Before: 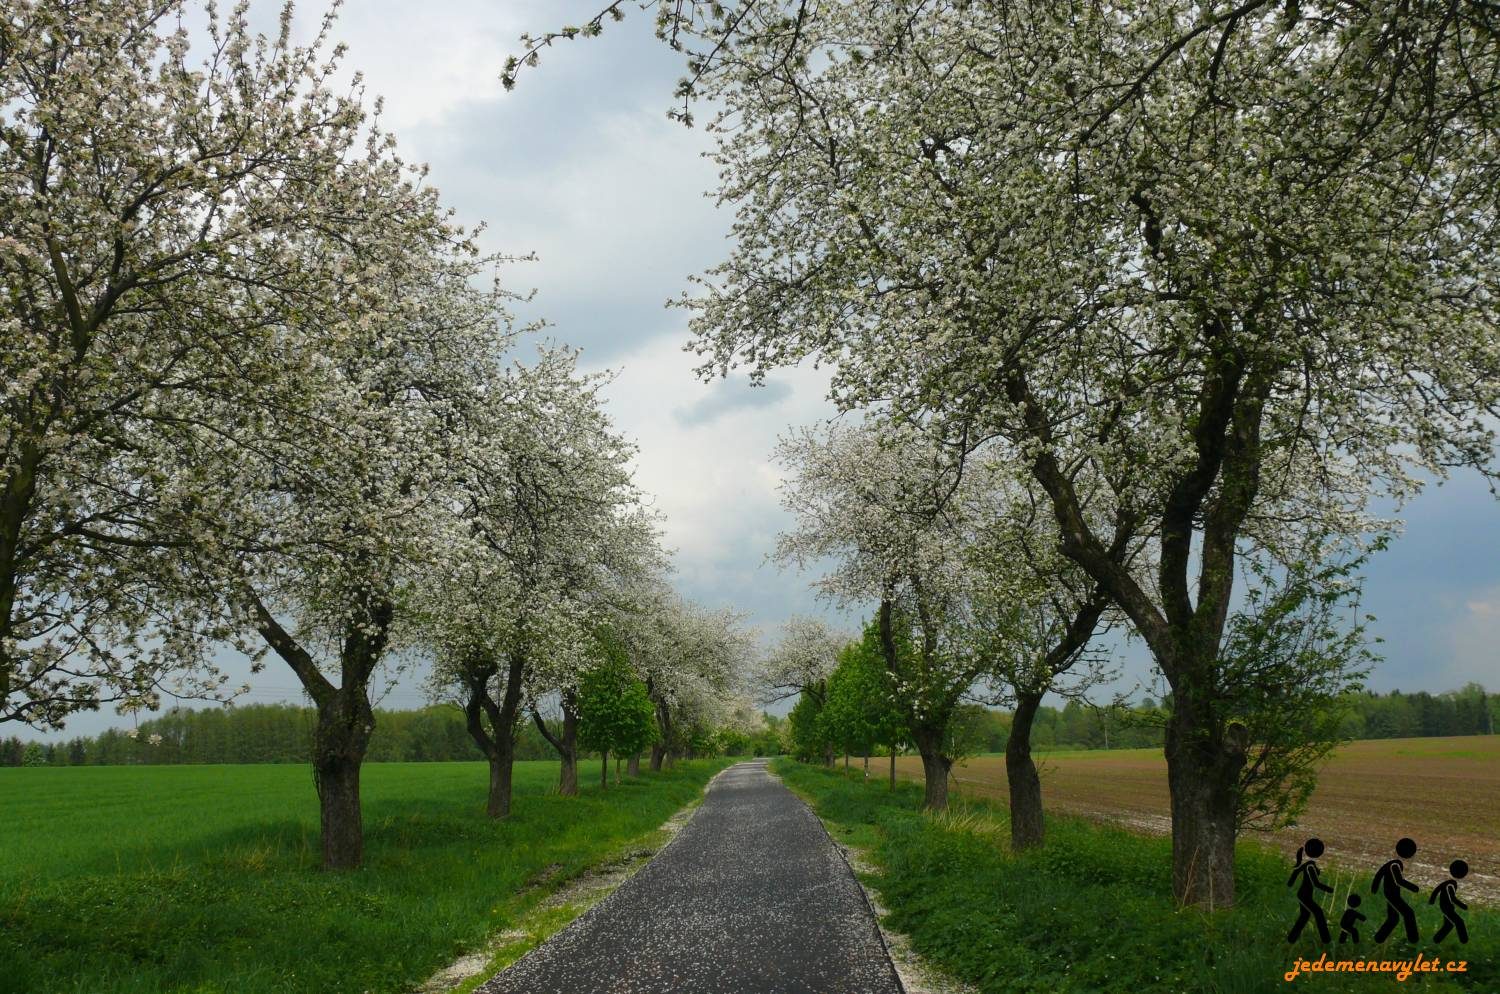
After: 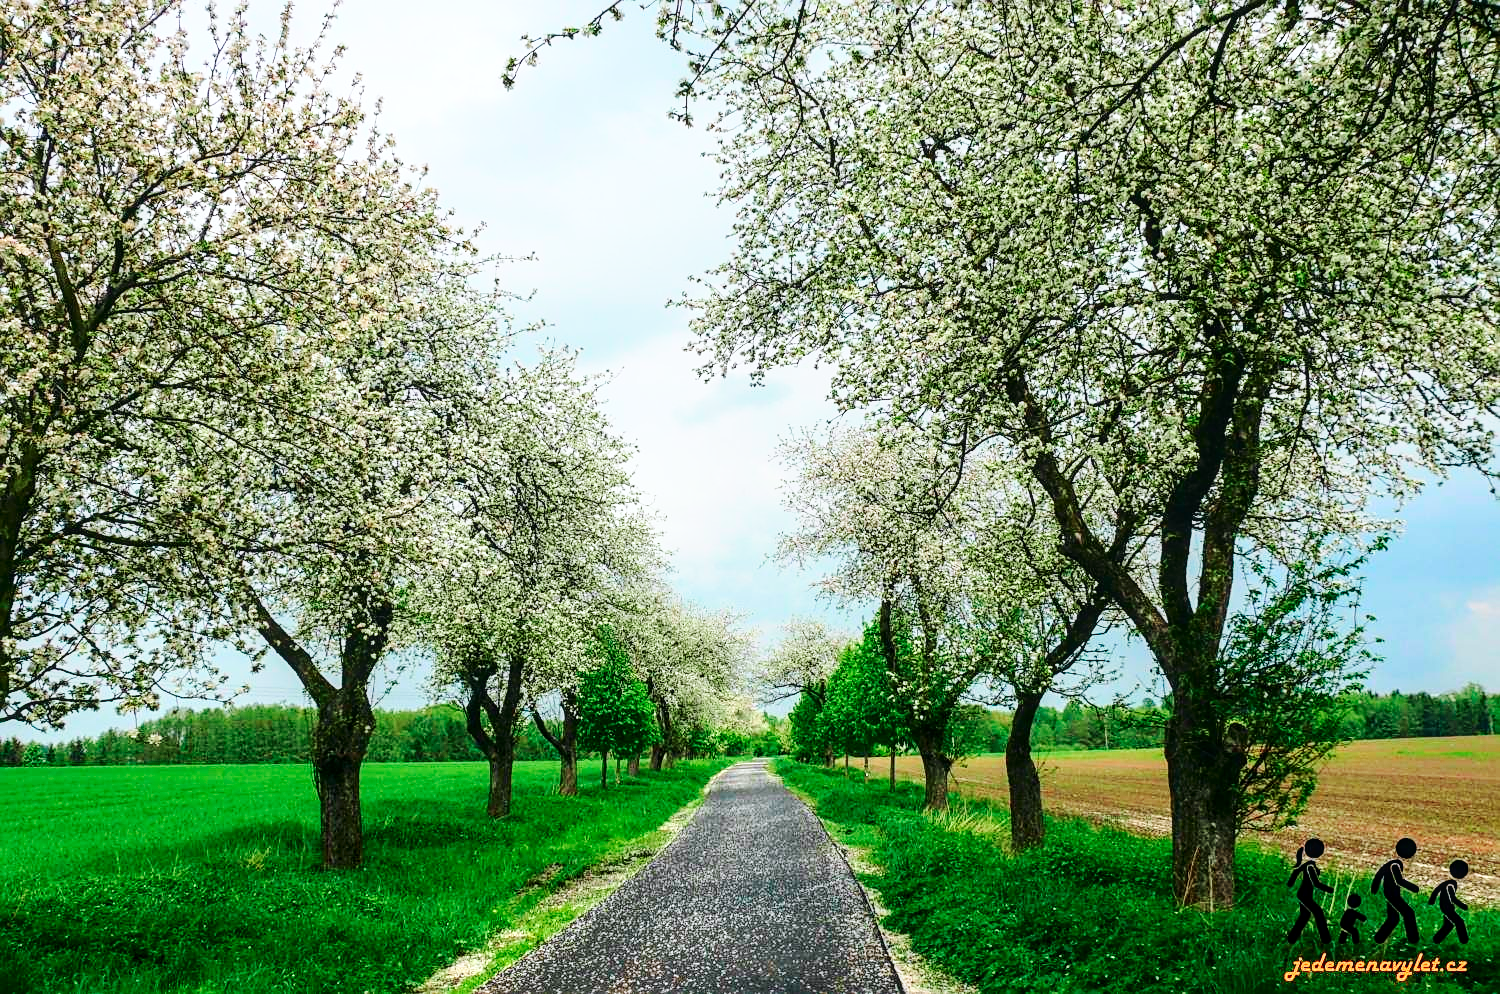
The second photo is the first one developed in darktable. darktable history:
local contrast: on, module defaults
tone curve: curves: ch0 [(0, 0) (0.051, 0.027) (0.096, 0.071) (0.219, 0.248) (0.428, 0.52) (0.596, 0.713) (0.727, 0.823) (0.859, 0.924) (1, 1)]; ch1 [(0, 0) (0.1, 0.038) (0.318, 0.221) (0.413, 0.325) (0.454, 0.41) (0.493, 0.478) (0.503, 0.501) (0.516, 0.515) (0.548, 0.575) (0.561, 0.596) (0.594, 0.647) (0.666, 0.701) (1, 1)]; ch2 [(0, 0) (0.453, 0.44) (0.479, 0.476) (0.504, 0.5) (0.52, 0.526) (0.557, 0.585) (0.583, 0.608) (0.824, 0.815) (1, 1)], color space Lab, independent channels, preserve colors none
base curve: curves: ch0 [(0, 0) (0.028, 0.03) (0.121, 0.232) (0.46, 0.748) (0.859, 0.968) (1, 1)], preserve colors none
white balance: red 1.004, blue 1.024
sharpen: on, module defaults
